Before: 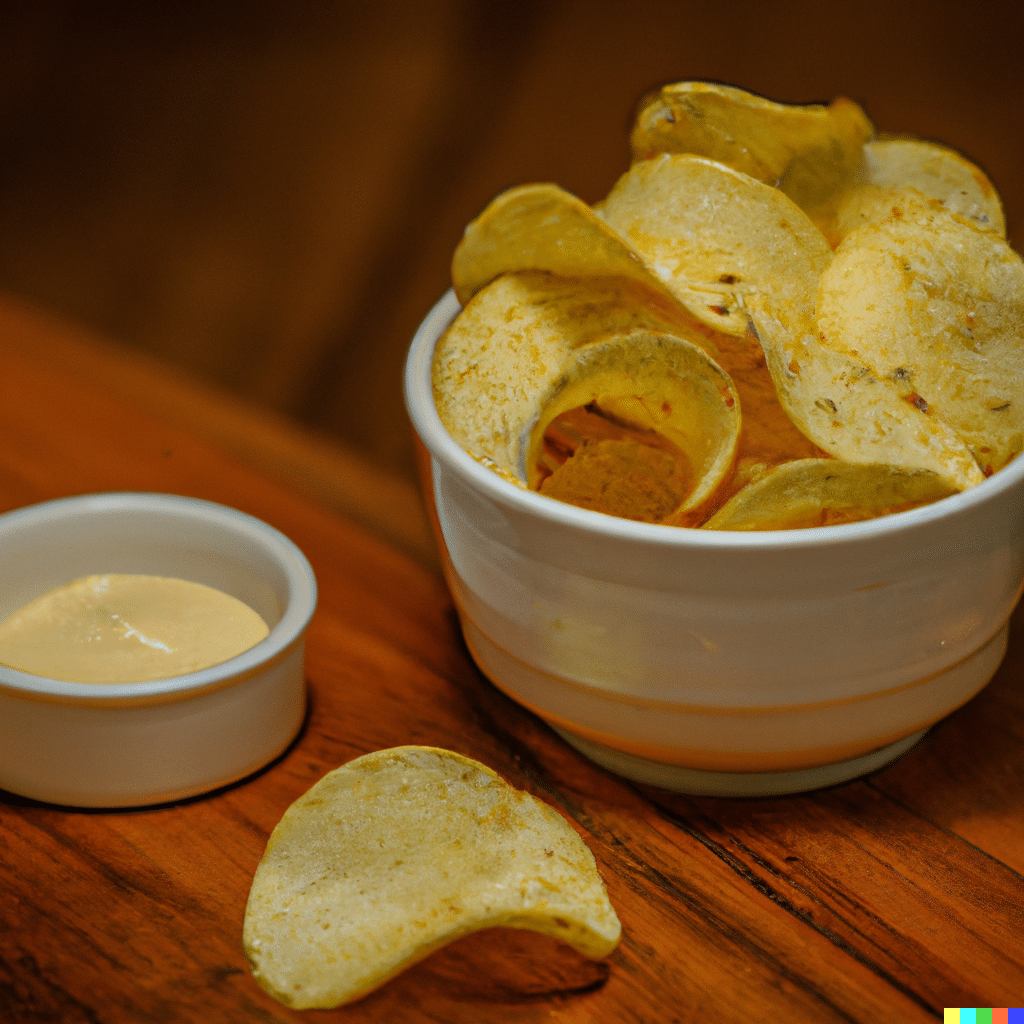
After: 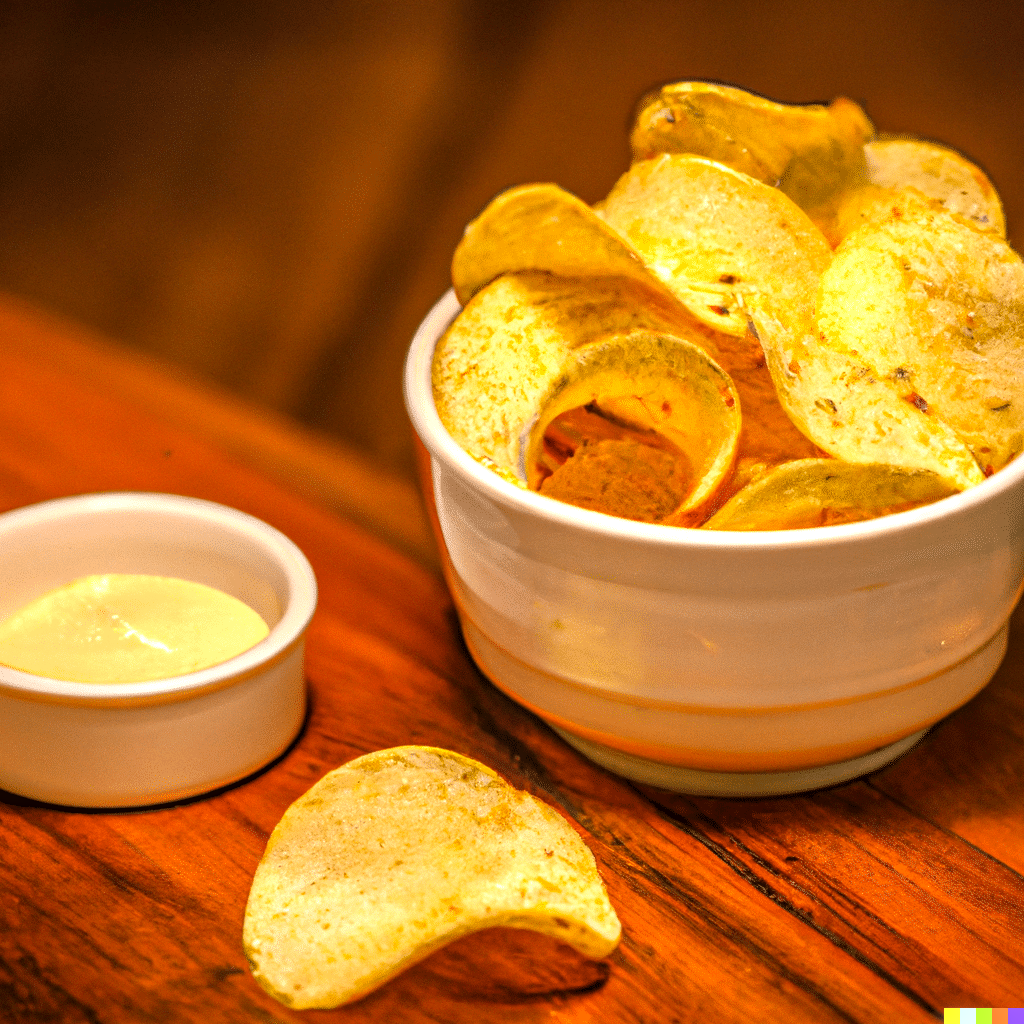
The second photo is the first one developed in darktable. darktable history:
color correction: highlights a* 17.84, highlights b* 18.33
local contrast: on, module defaults
exposure: black level correction 0, exposure 1.199 EV, compensate highlight preservation false
